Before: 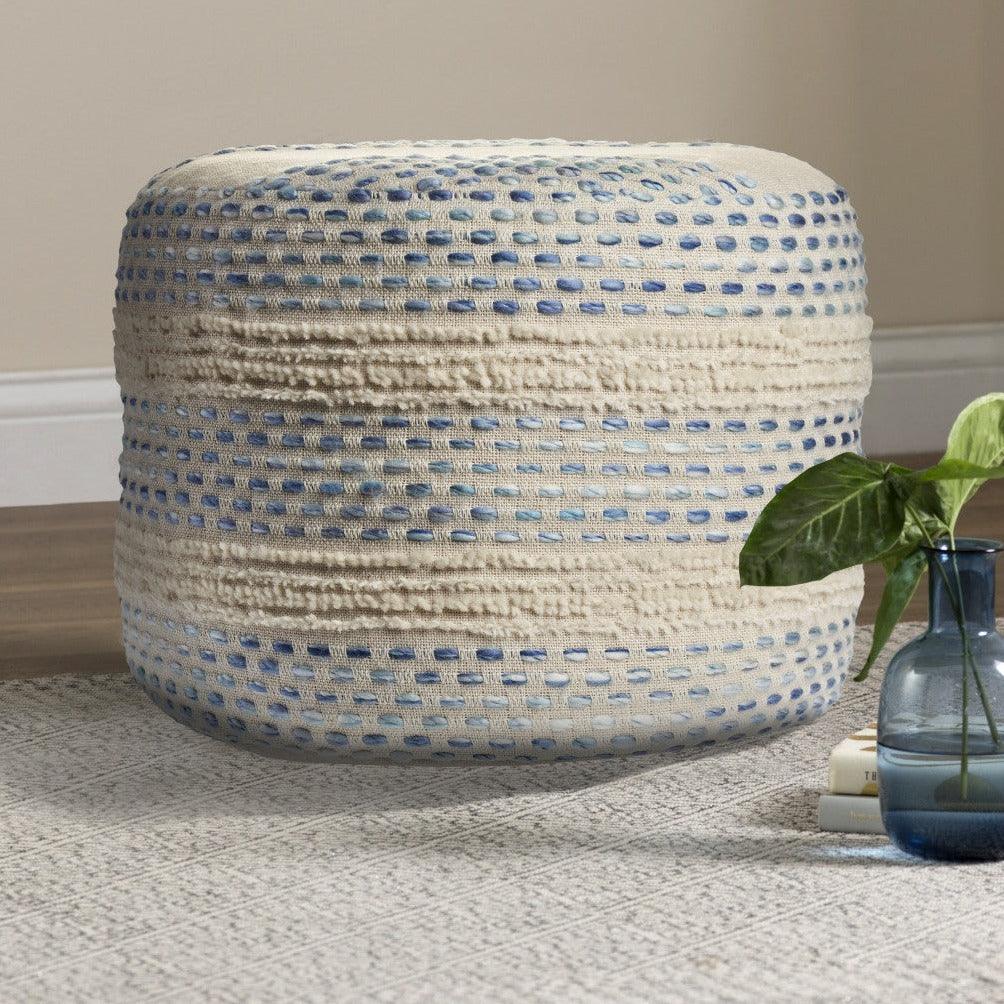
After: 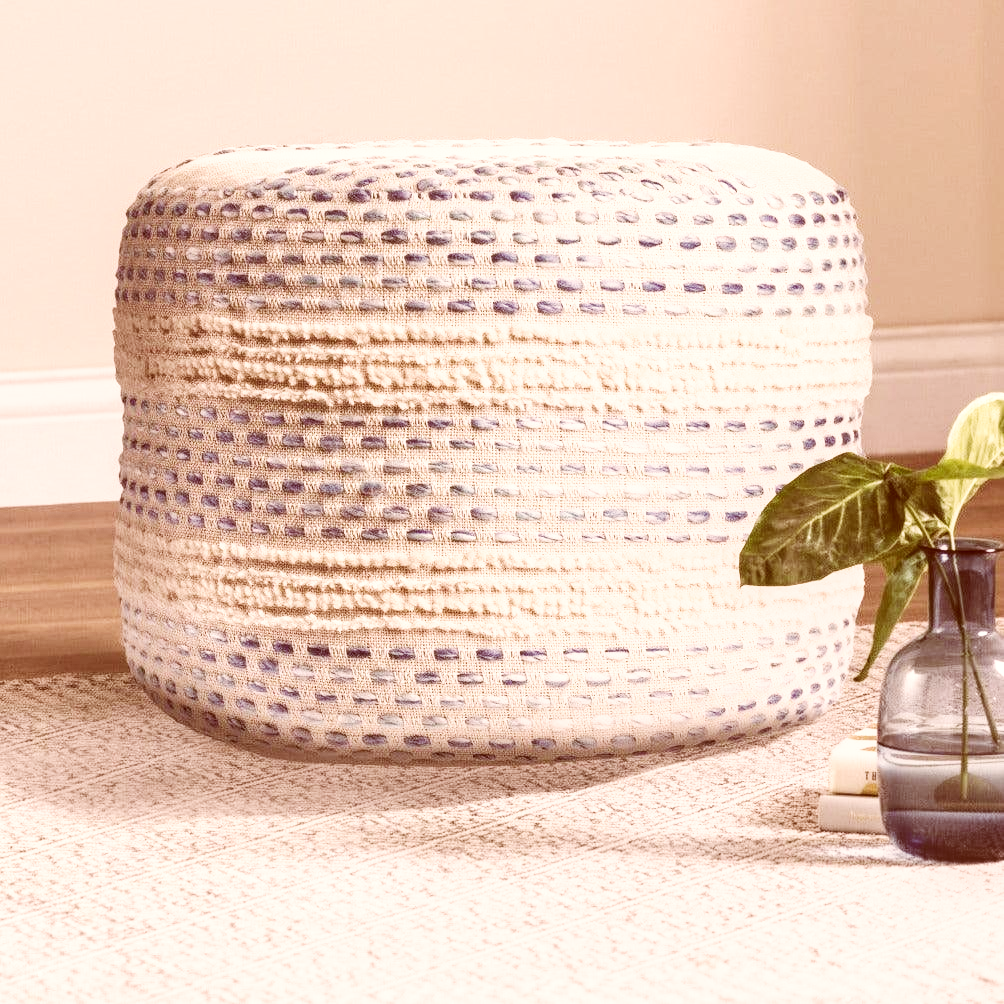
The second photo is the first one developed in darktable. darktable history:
exposure: black level correction -0.021, exposure -0.036 EV, compensate highlight preservation false
color correction: highlights a* 9.18, highlights b* 8.61, shadows a* 39.44, shadows b* 39.22, saturation 0.768
local contrast: on, module defaults
base curve: curves: ch0 [(0, 0) (0.007, 0.004) (0.027, 0.03) (0.046, 0.07) (0.207, 0.54) (0.442, 0.872) (0.673, 0.972) (1, 1)], preserve colors none
